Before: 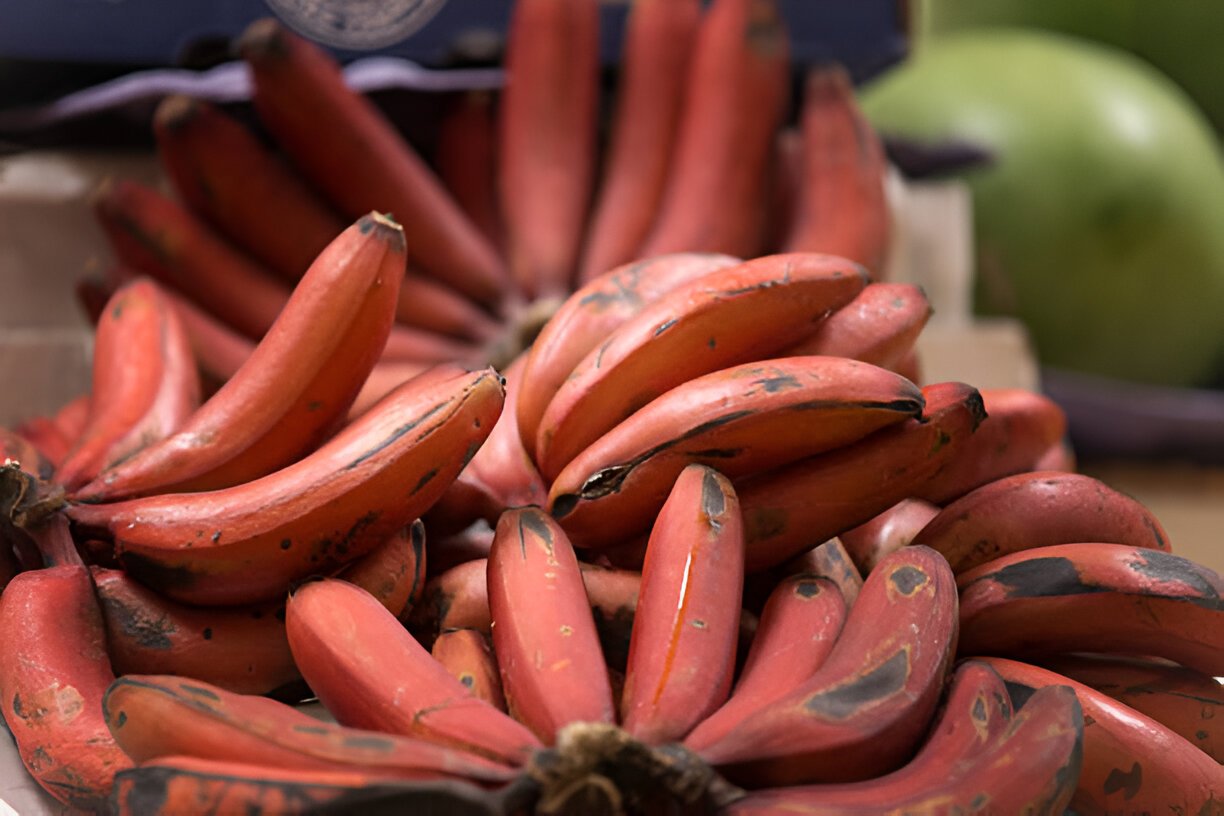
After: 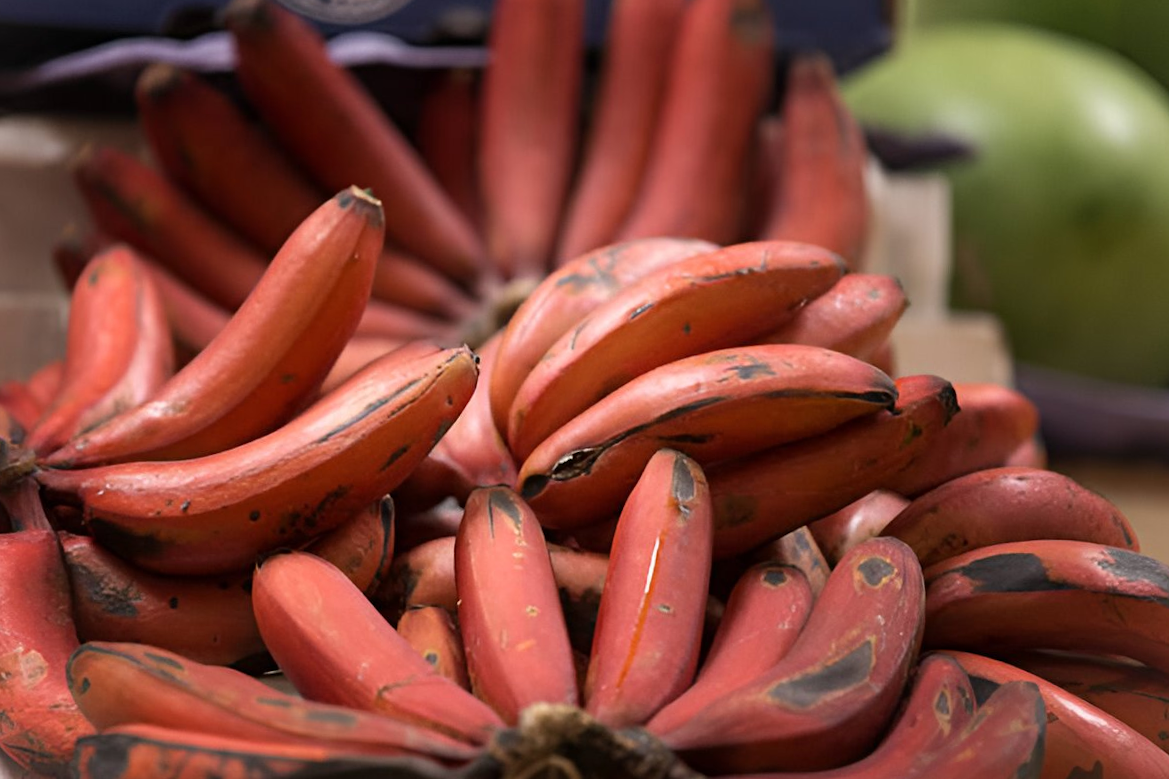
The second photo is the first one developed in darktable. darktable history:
crop and rotate: angle -1.82°
